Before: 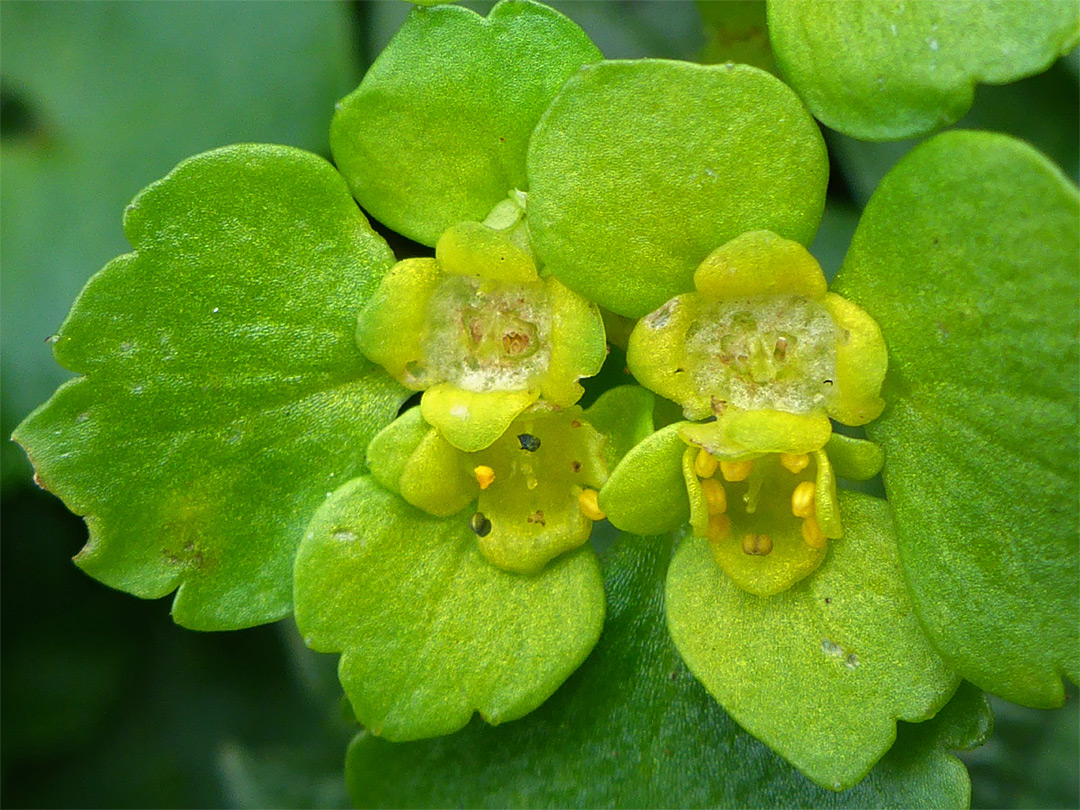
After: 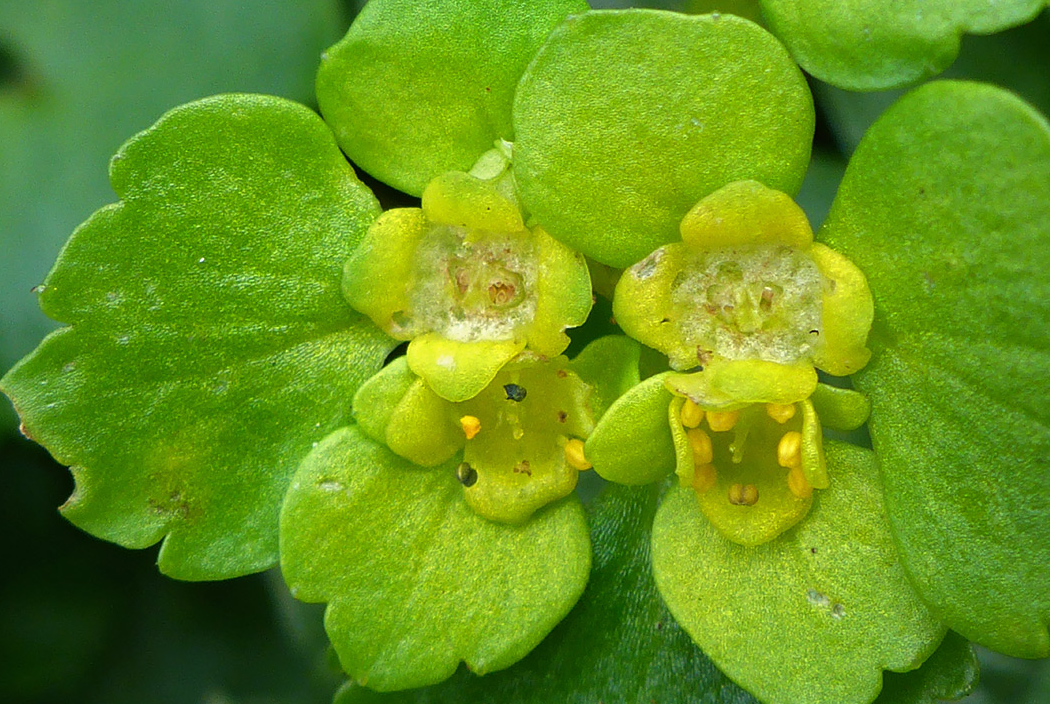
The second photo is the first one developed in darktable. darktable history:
crop: left 1.347%, top 6.186%, right 1.399%, bottom 6.811%
